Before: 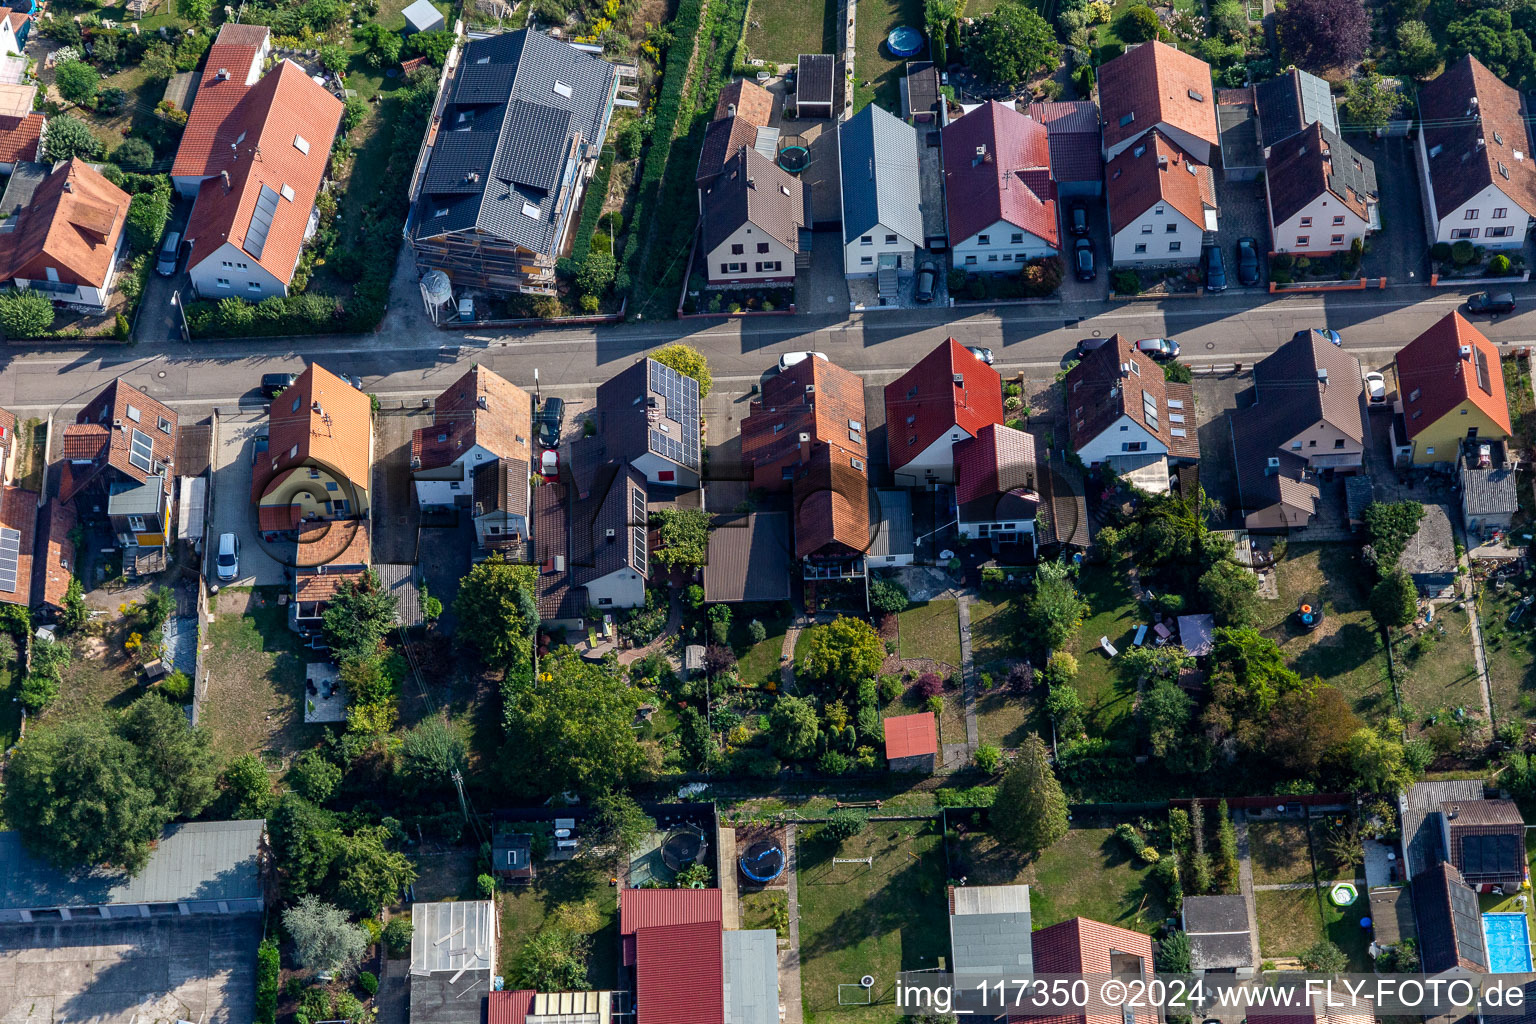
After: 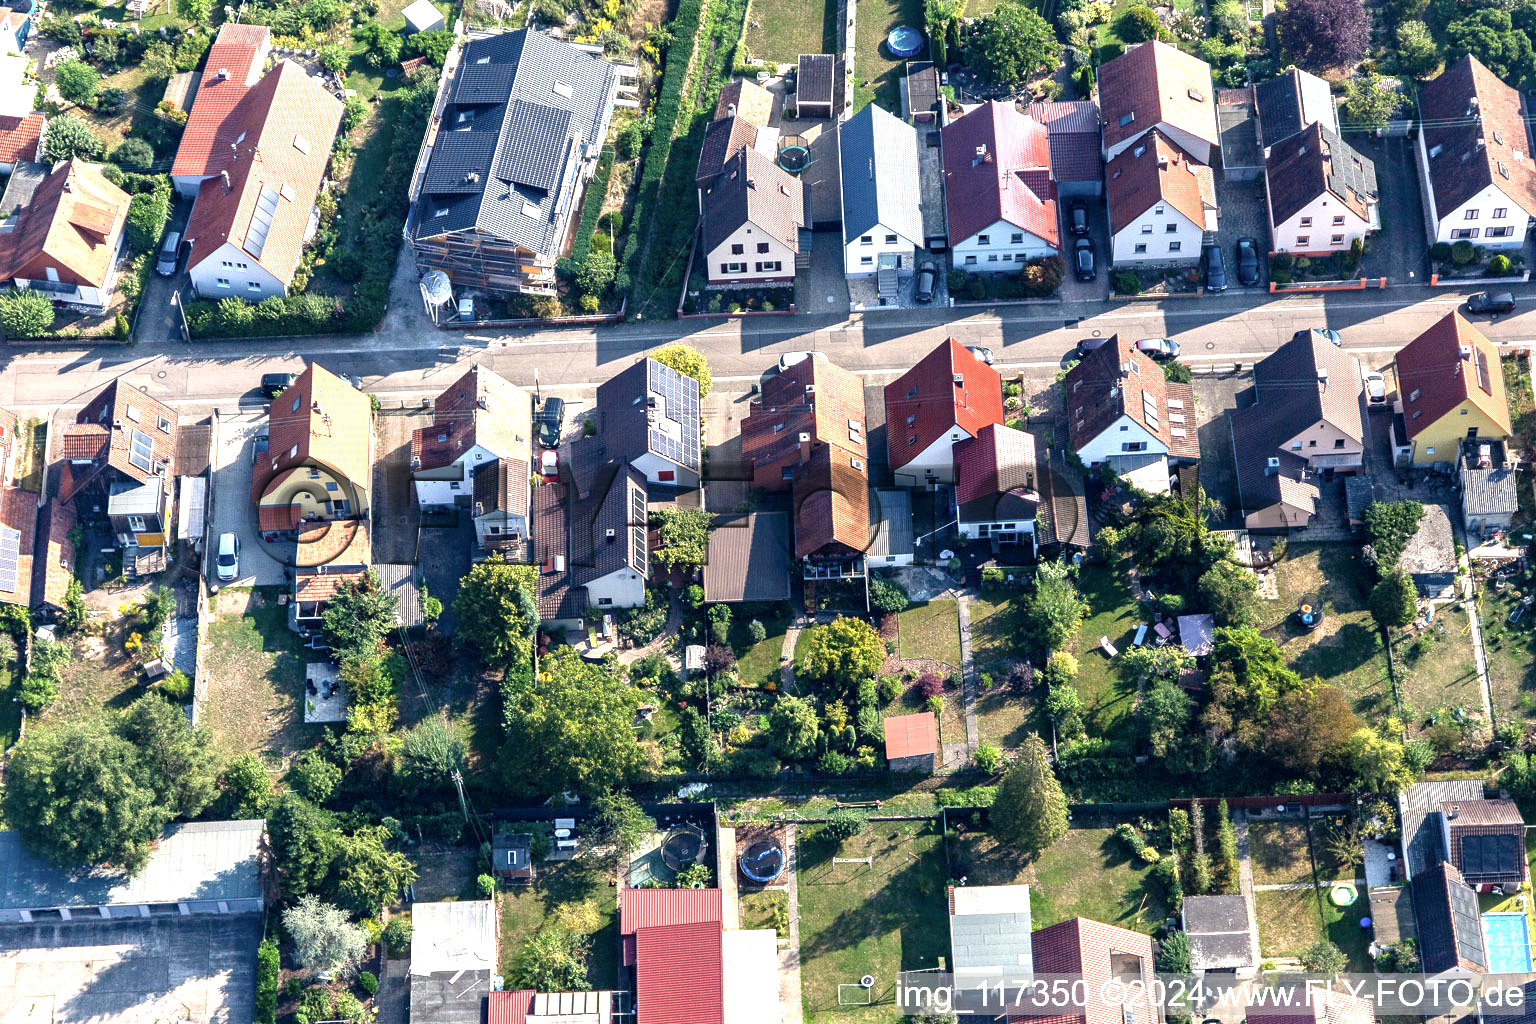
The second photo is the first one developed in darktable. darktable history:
exposure: black level correction 0, exposure 1.45 EV, compensate exposure bias true, compensate highlight preservation false
color correction: highlights a* 2.75, highlights b* 5, shadows a* -2.04, shadows b* -4.84, saturation 0.8
